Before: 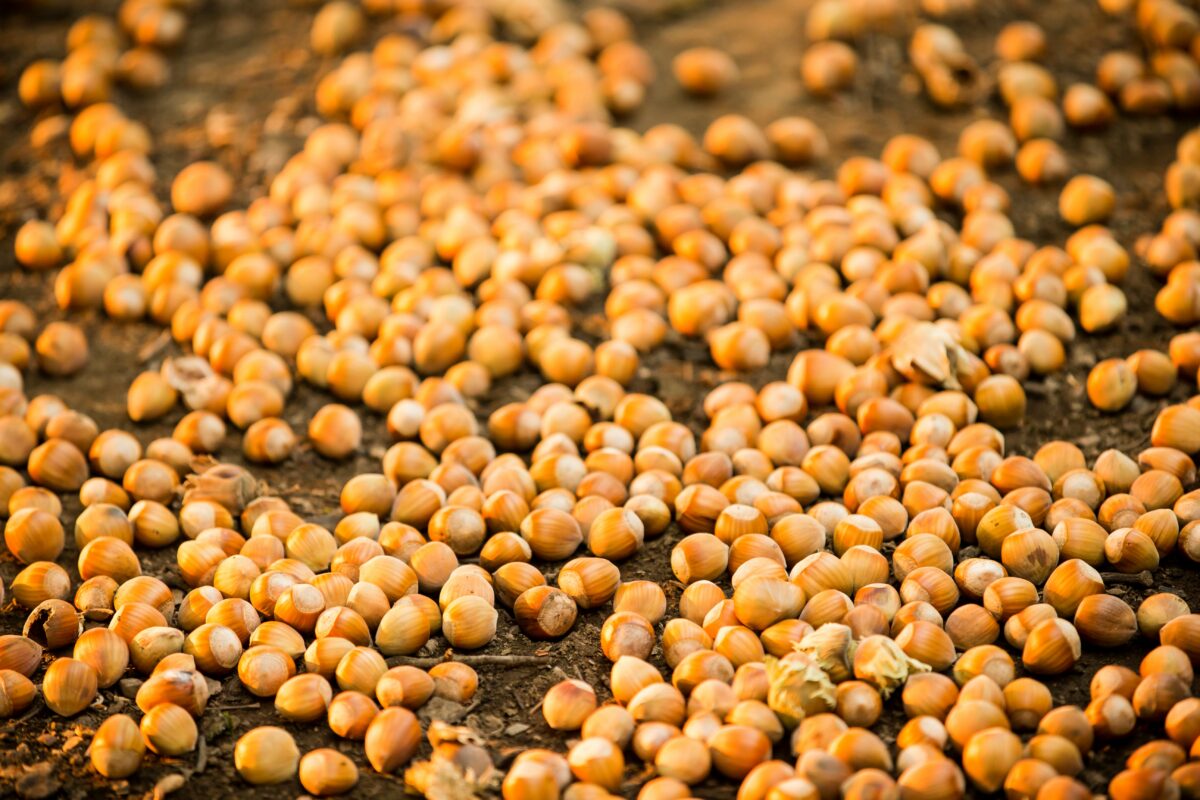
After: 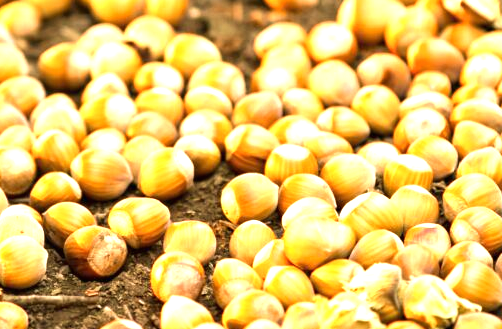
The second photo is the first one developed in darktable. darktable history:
velvia: on, module defaults
exposure: black level correction 0, exposure 1.2 EV, compensate exposure bias true, compensate highlight preservation false
crop: left 37.566%, top 45.039%, right 20.535%, bottom 13.789%
